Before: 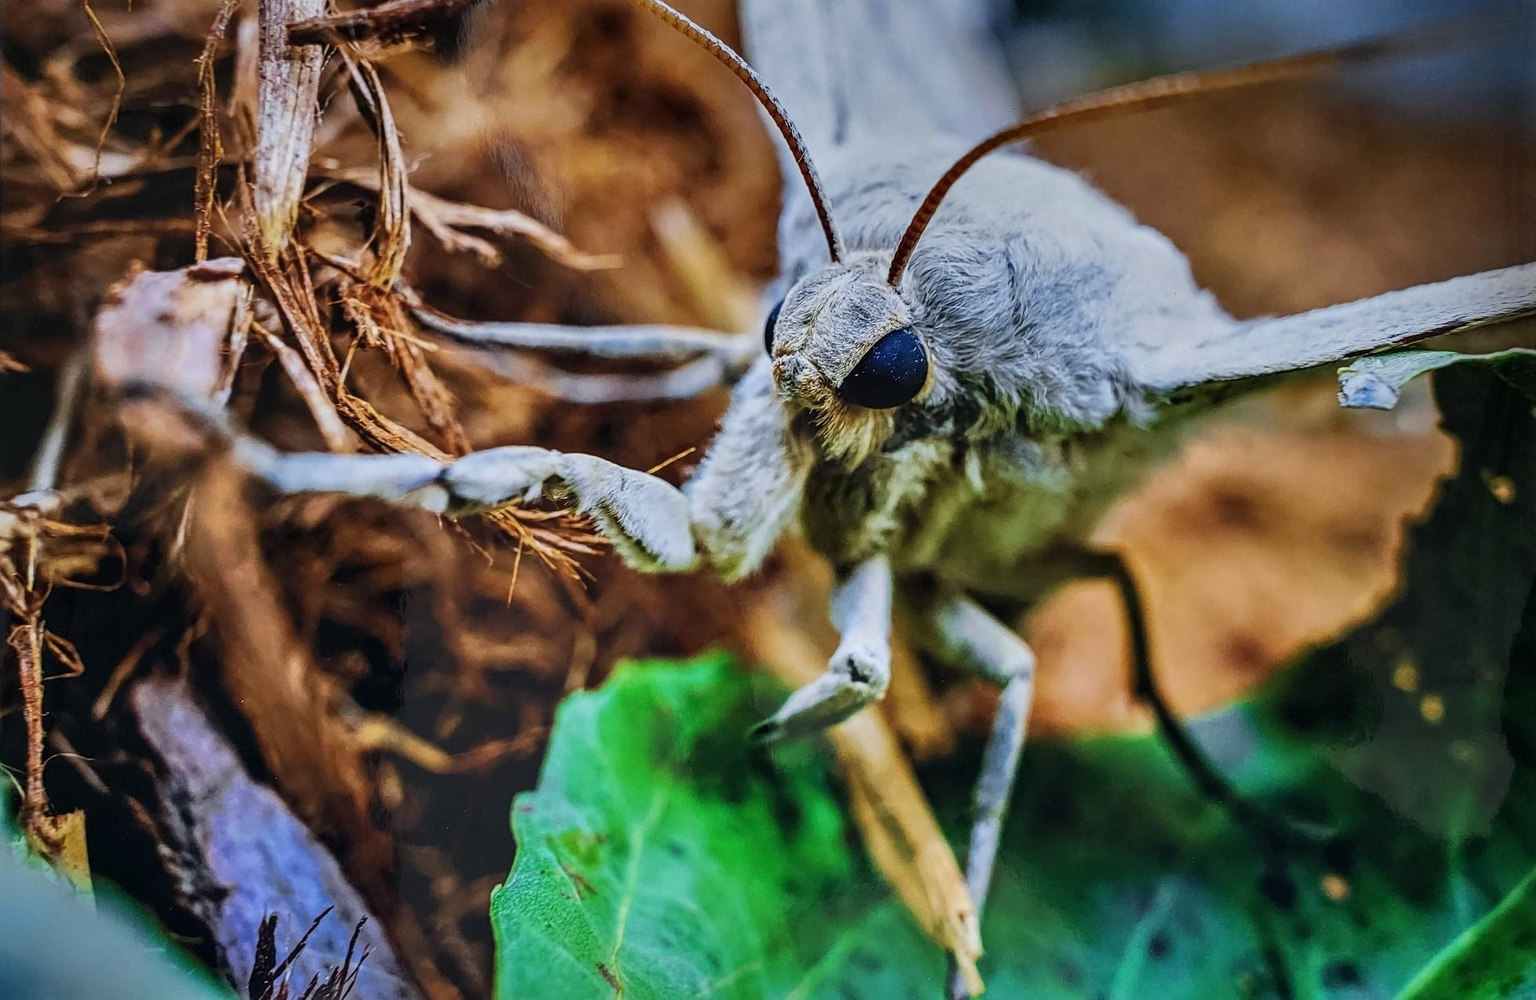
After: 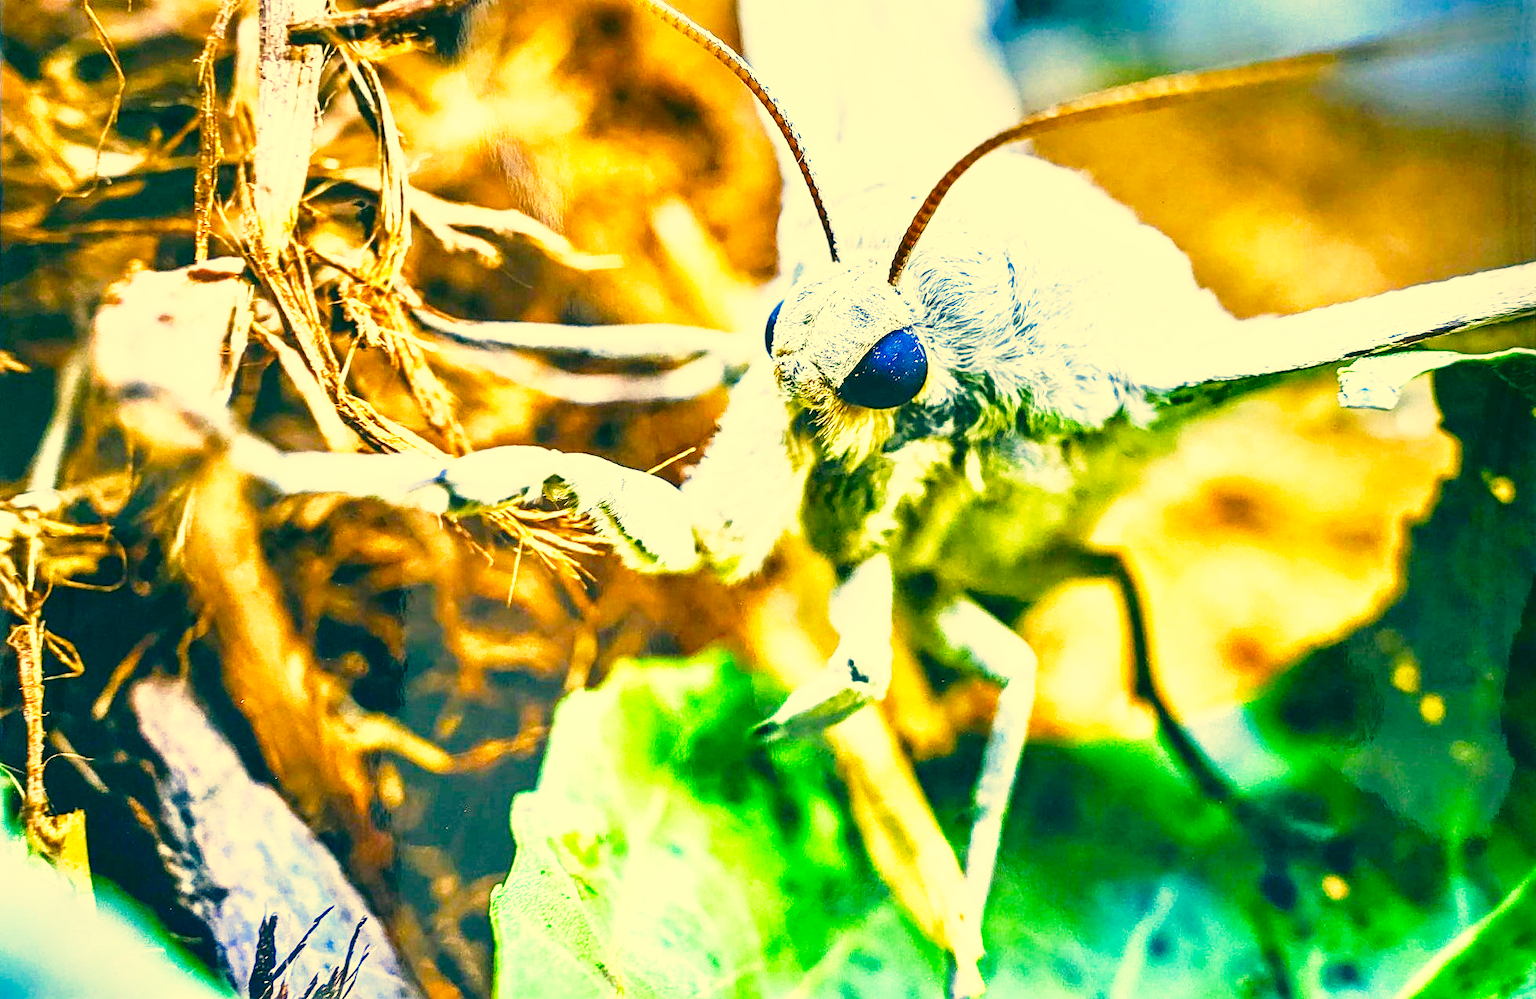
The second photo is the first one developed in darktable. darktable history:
color correction: highlights a* 2.04, highlights b* 34.06, shadows a* -36.07, shadows b* -5.71
exposure: exposure 1.158 EV, compensate highlight preservation false
color balance rgb: global offset › luminance 0.682%, perceptual saturation grading › global saturation 26.322%, perceptual saturation grading › highlights -28.126%, perceptual saturation grading › mid-tones 15.538%, perceptual saturation grading › shadows 32.99%, global vibrance 20.272%
base curve: curves: ch0 [(0, 0) (0.012, 0.01) (0.073, 0.168) (0.31, 0.711) (0.645, 0.957) (1, 1)], preserve colors none
